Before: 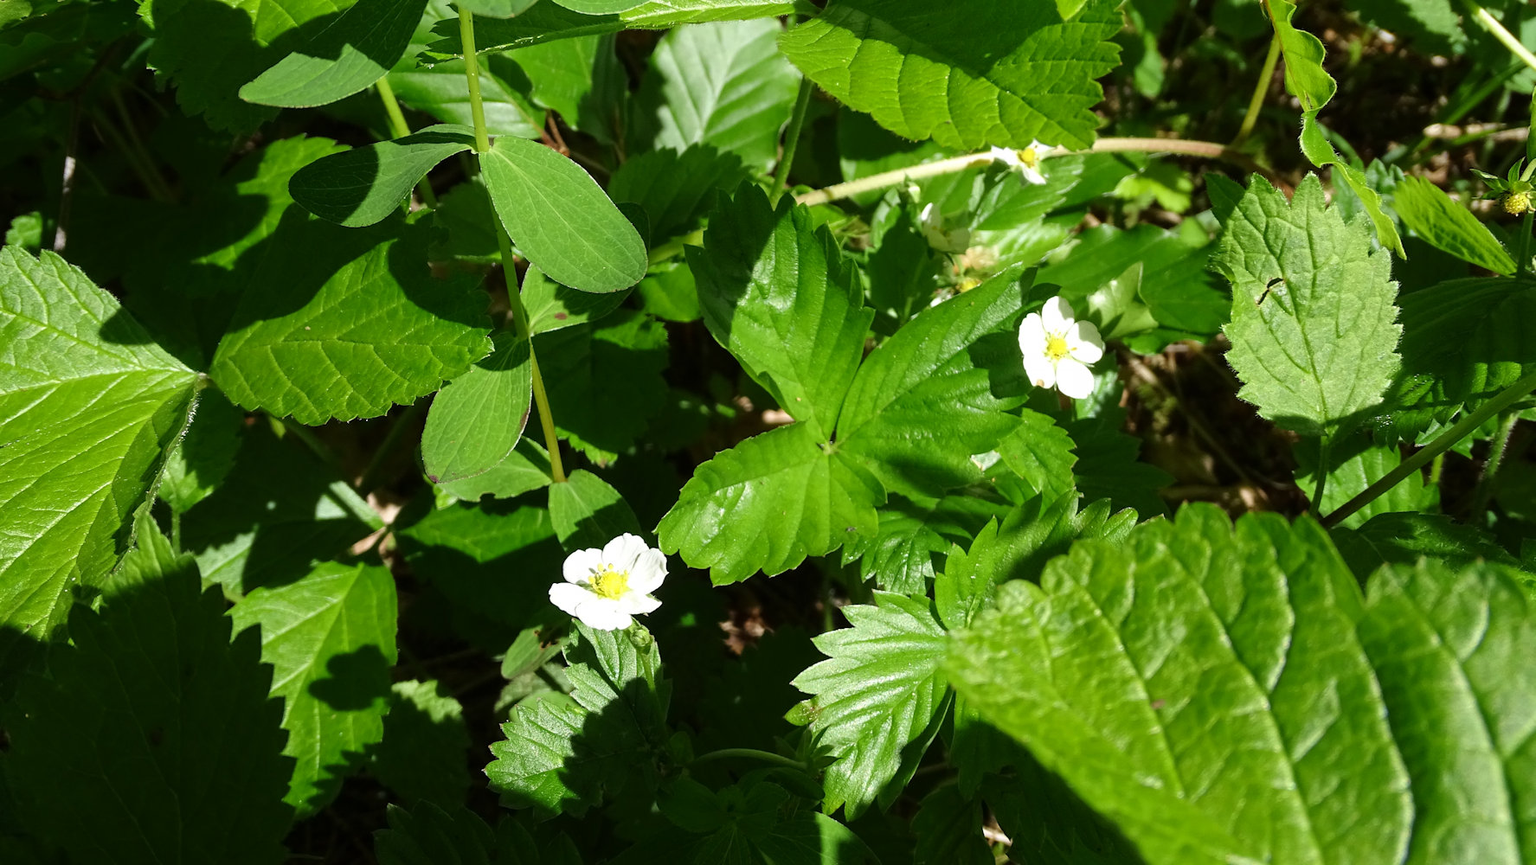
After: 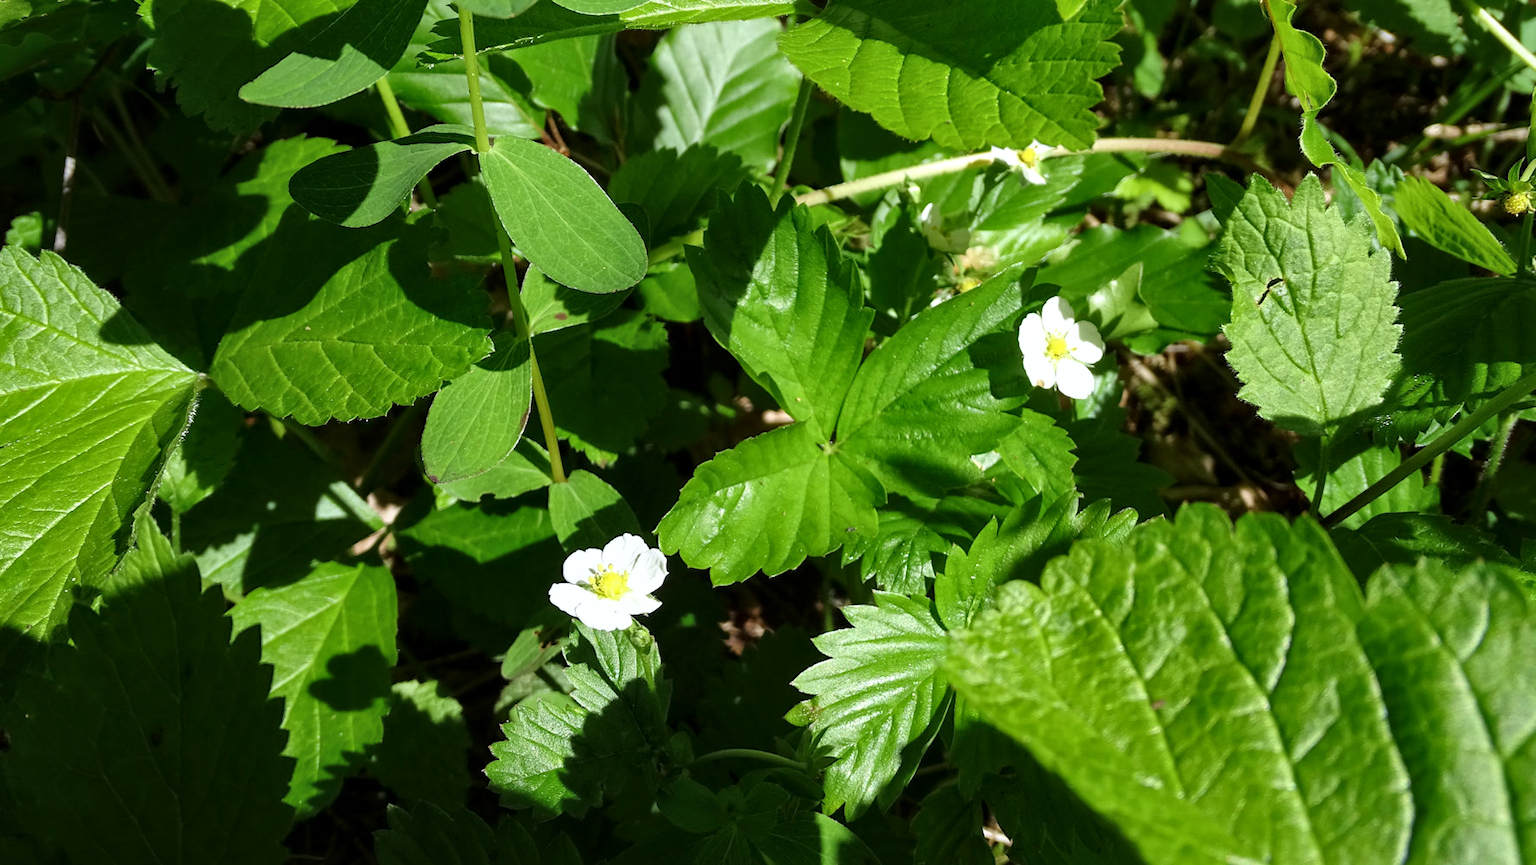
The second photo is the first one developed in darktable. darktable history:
local contrast: mode bilateral grid, contrast 20, coarseness 50, detail 132%, midtone range 0.2
white balance: red 0.98, blue 1.034
